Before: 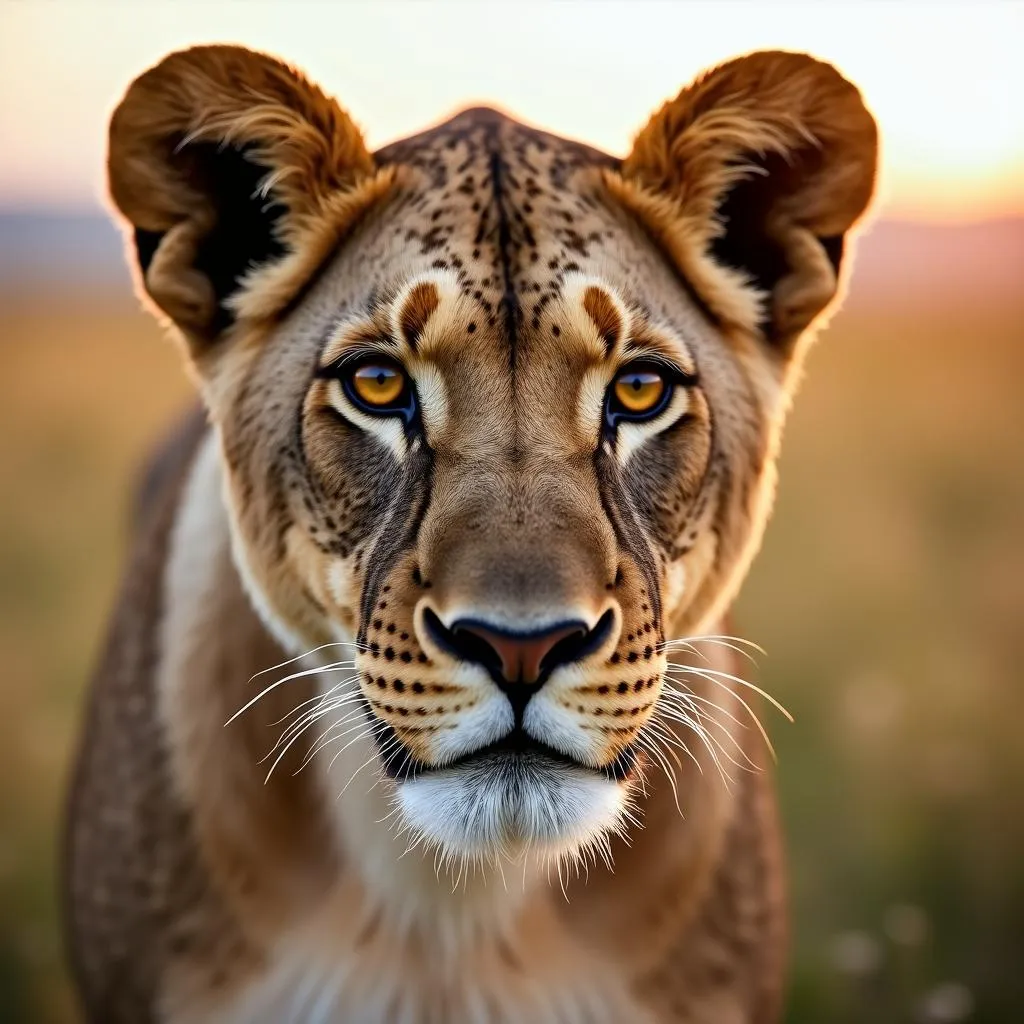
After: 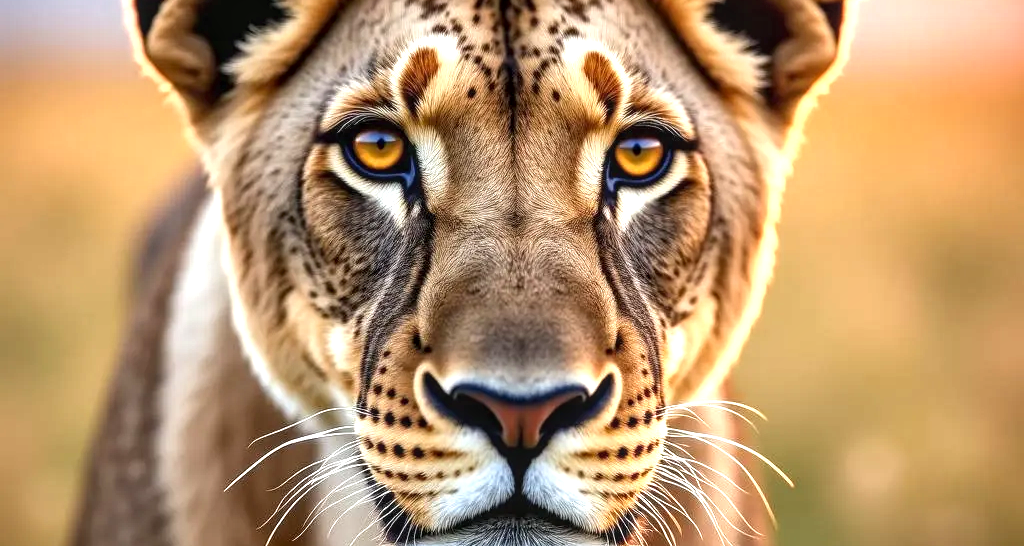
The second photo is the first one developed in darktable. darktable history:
crop and rotate: top 22.958%, bottom 23.686%
local contrast: on, module defaults
exposure: black level correction 0, exposure 1.001 EV, compensate highlight preservation false
